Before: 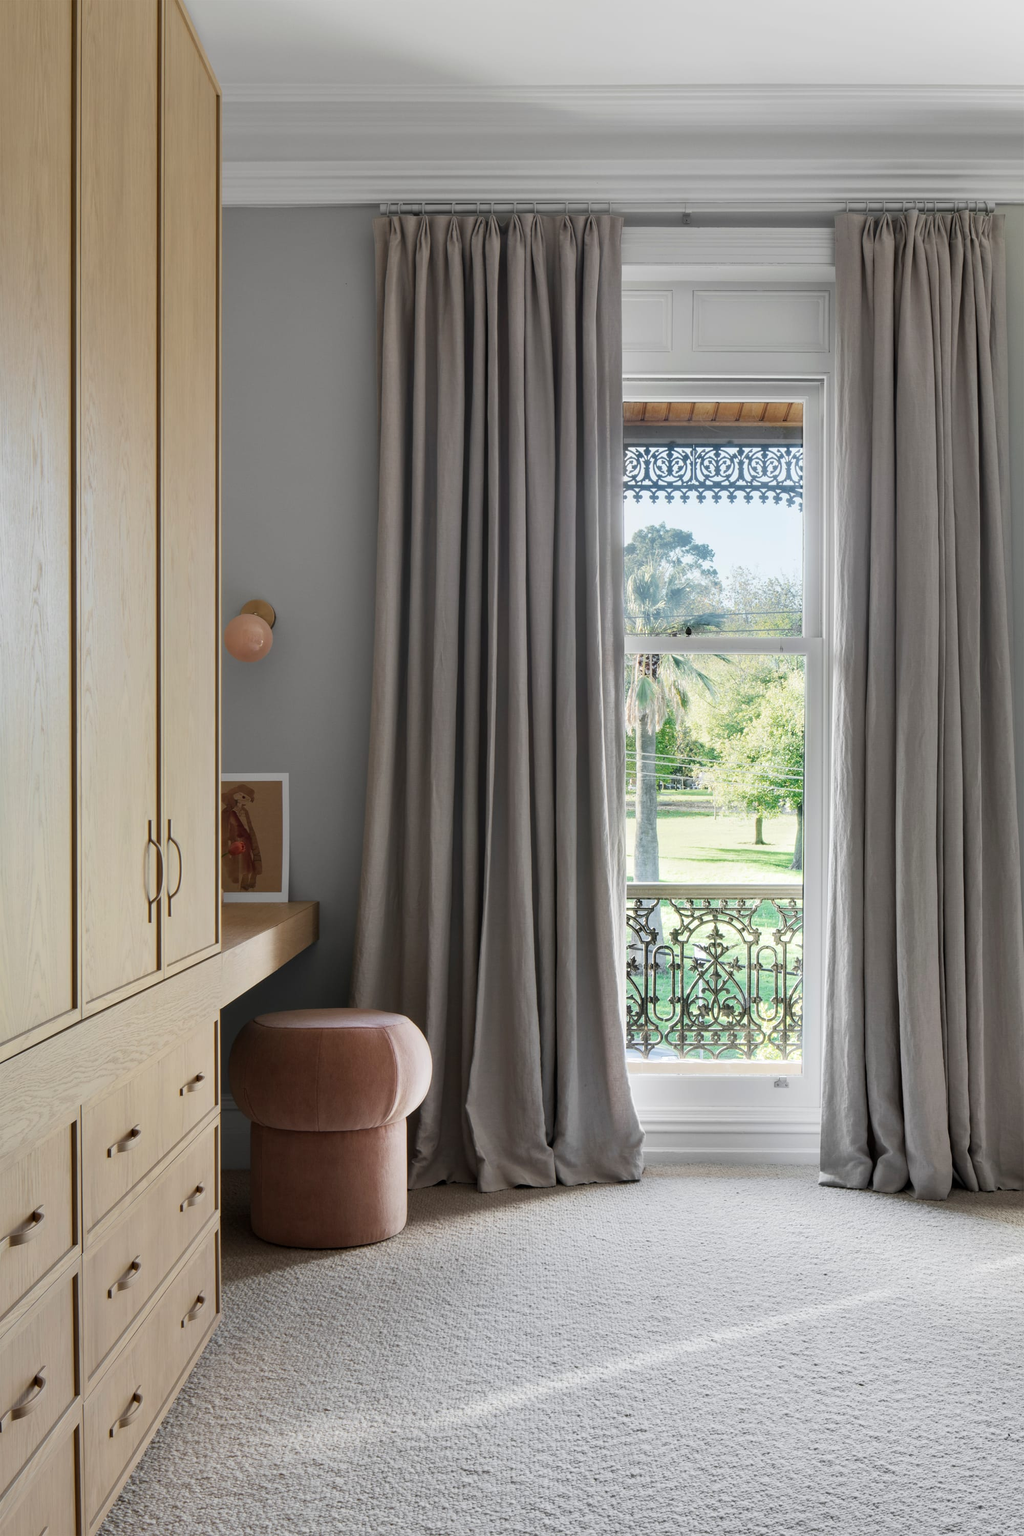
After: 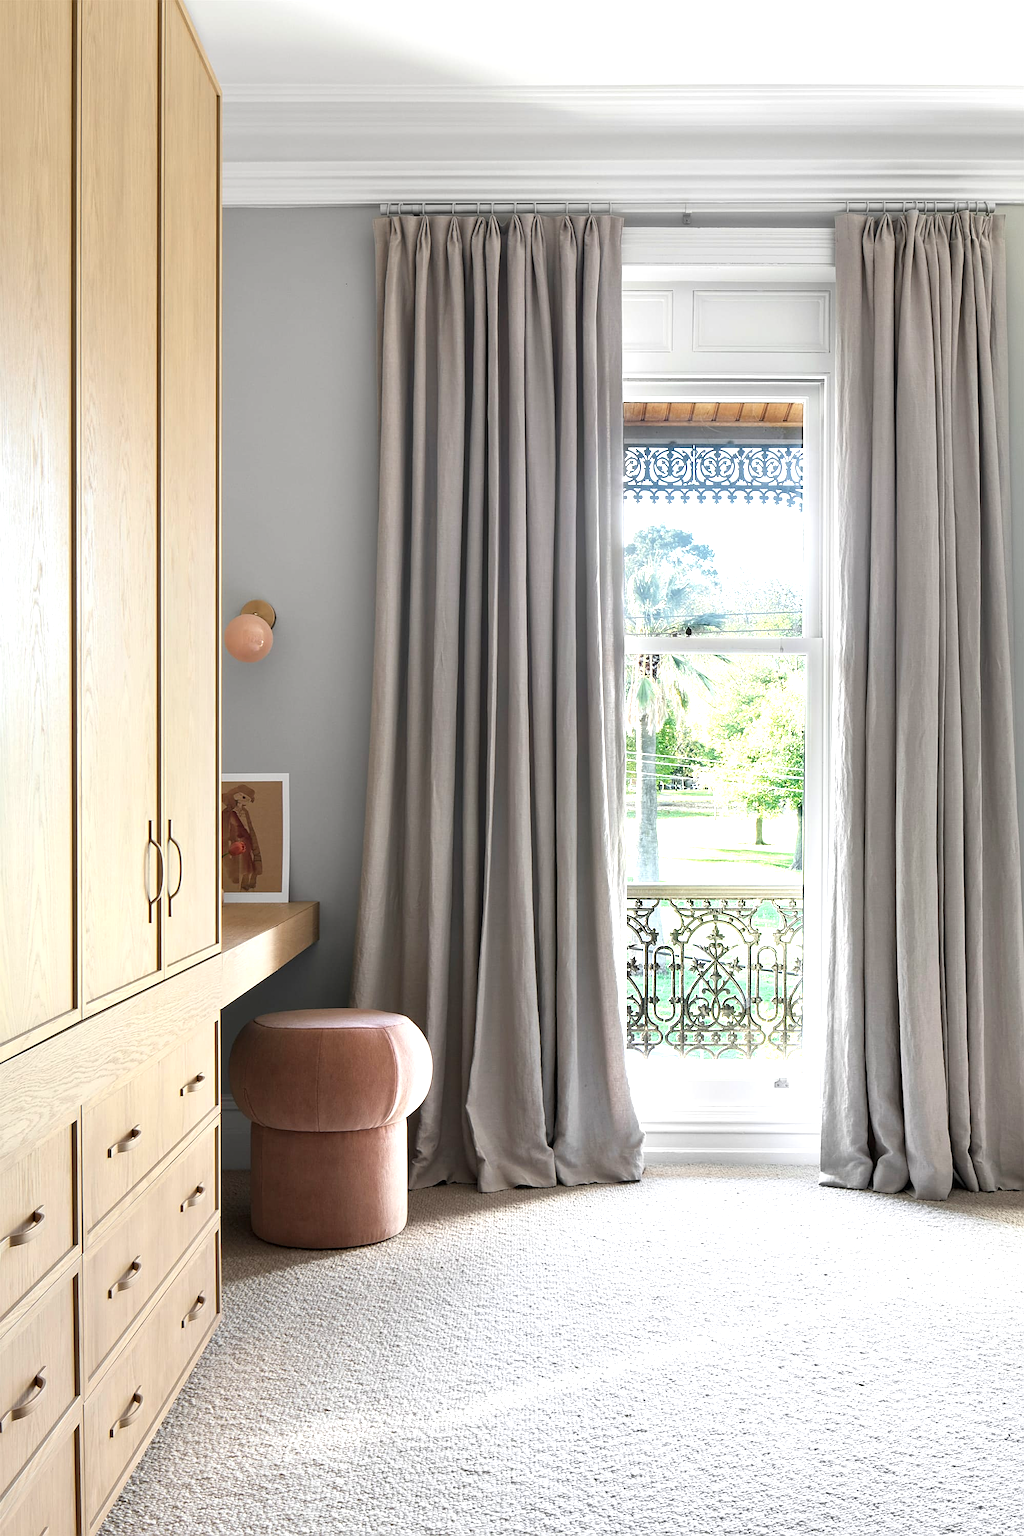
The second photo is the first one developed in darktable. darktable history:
sharpen: on, module defaults
exposure: black level correction 0, exposure 0.954 EV, compensate highlight preservation false
